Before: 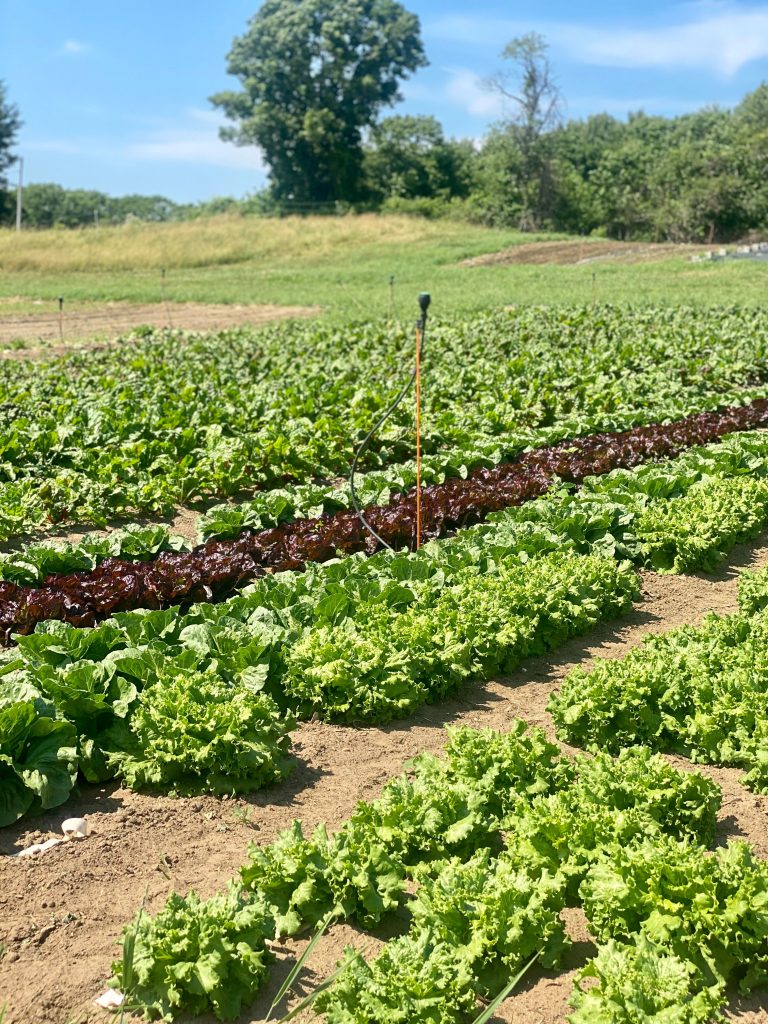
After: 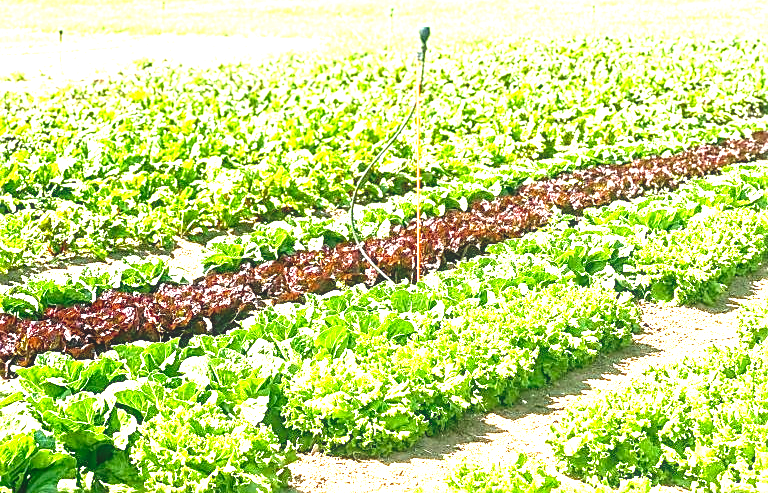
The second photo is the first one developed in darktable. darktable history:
crop and rotate: top 26.172%, bottom 25.616%
levels: levels [0, 0.281, 0.562]
base curve: curves: ch0 [(0, 0) (0.262, 0.32) (0.722, 0.705) (1, 1)], preserve colors none
local contrast: detail 109%
sharpen: on, module defaults
